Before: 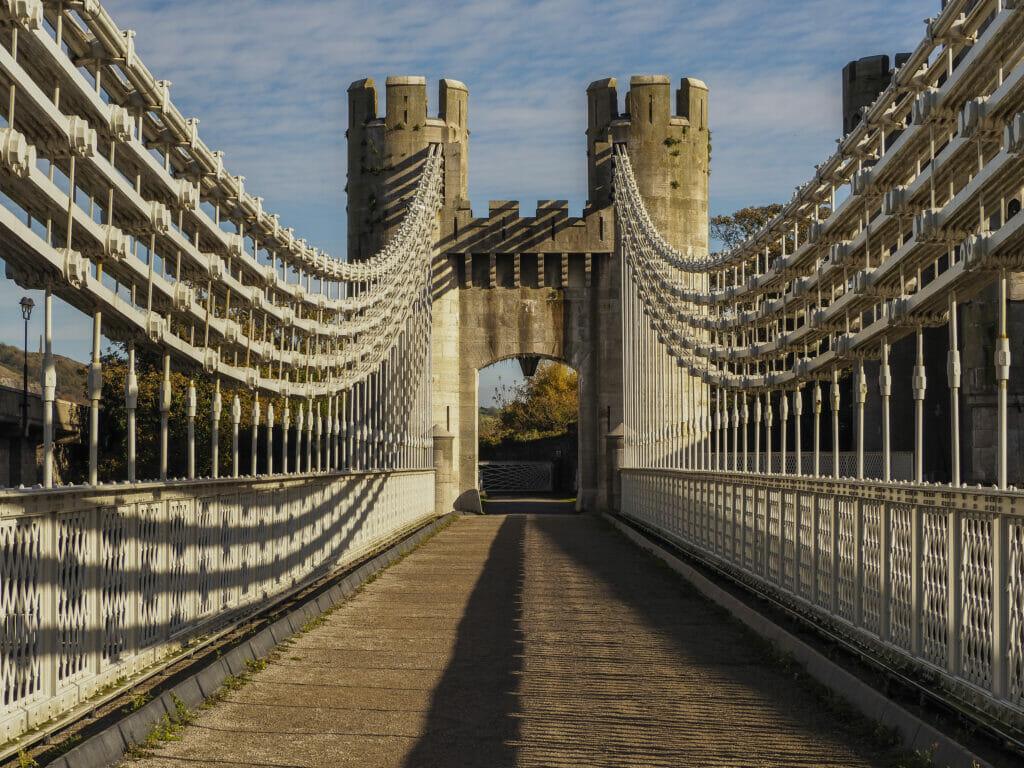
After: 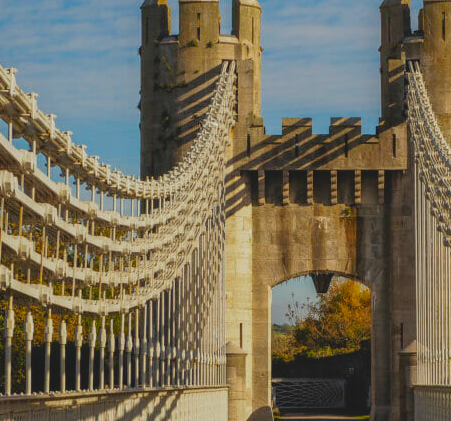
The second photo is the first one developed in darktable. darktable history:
crop: left 20.248%, top 10.86%, right 35.675%, bottom 34.321%
contrast brightness saturation: contrast -0.19, saturation 0.19
